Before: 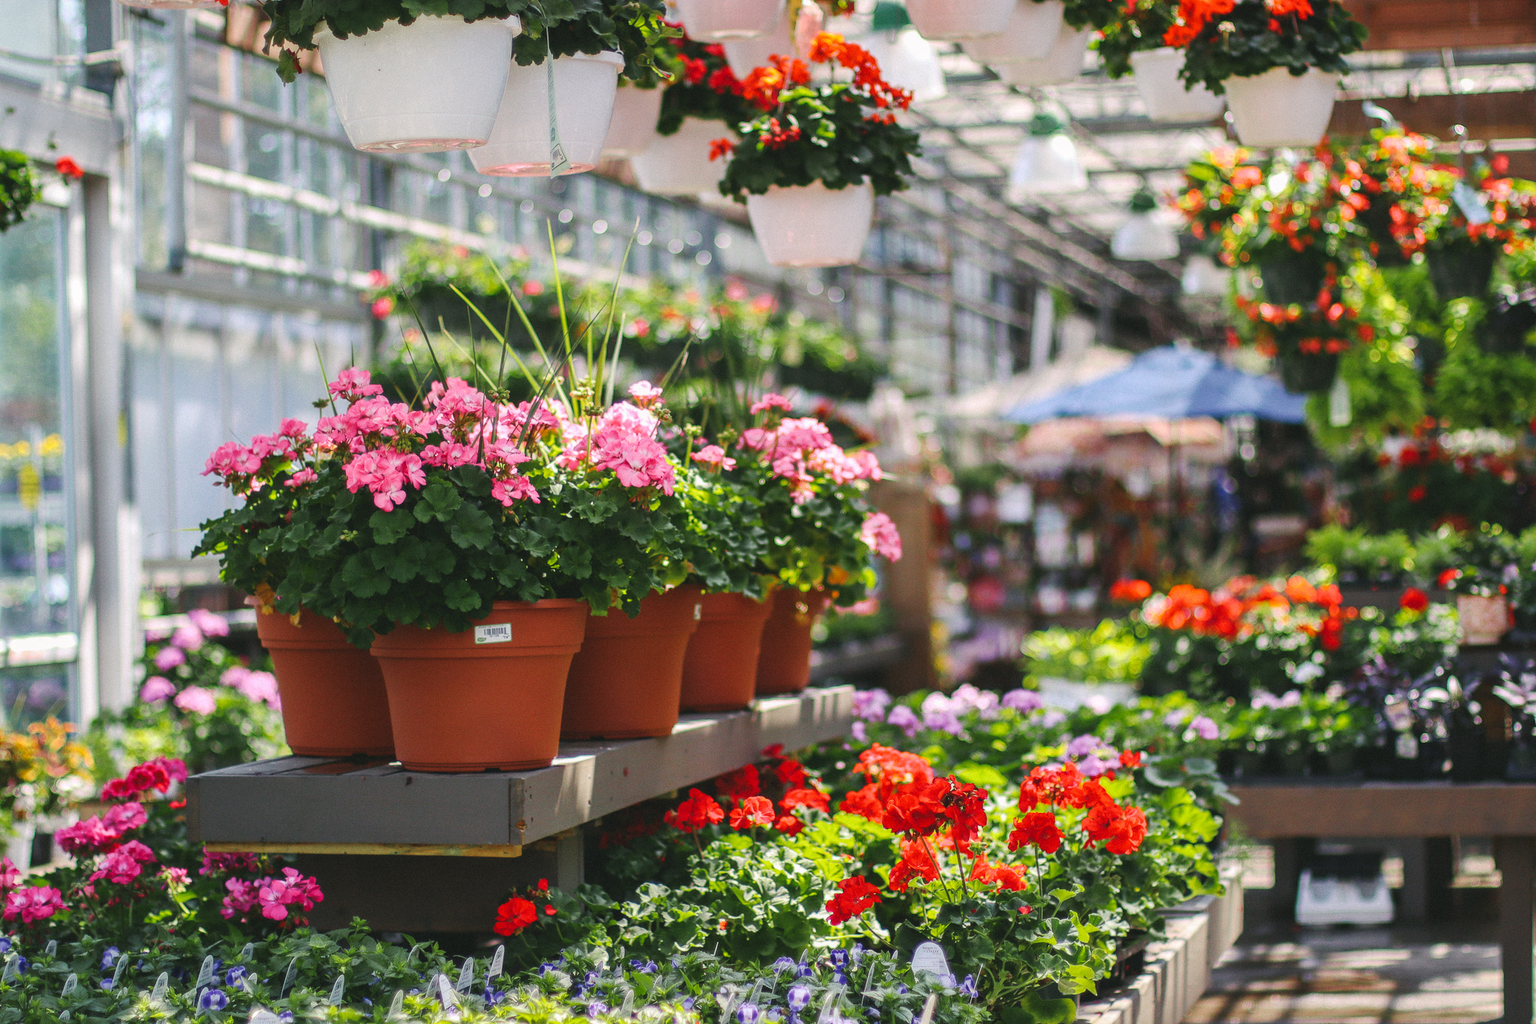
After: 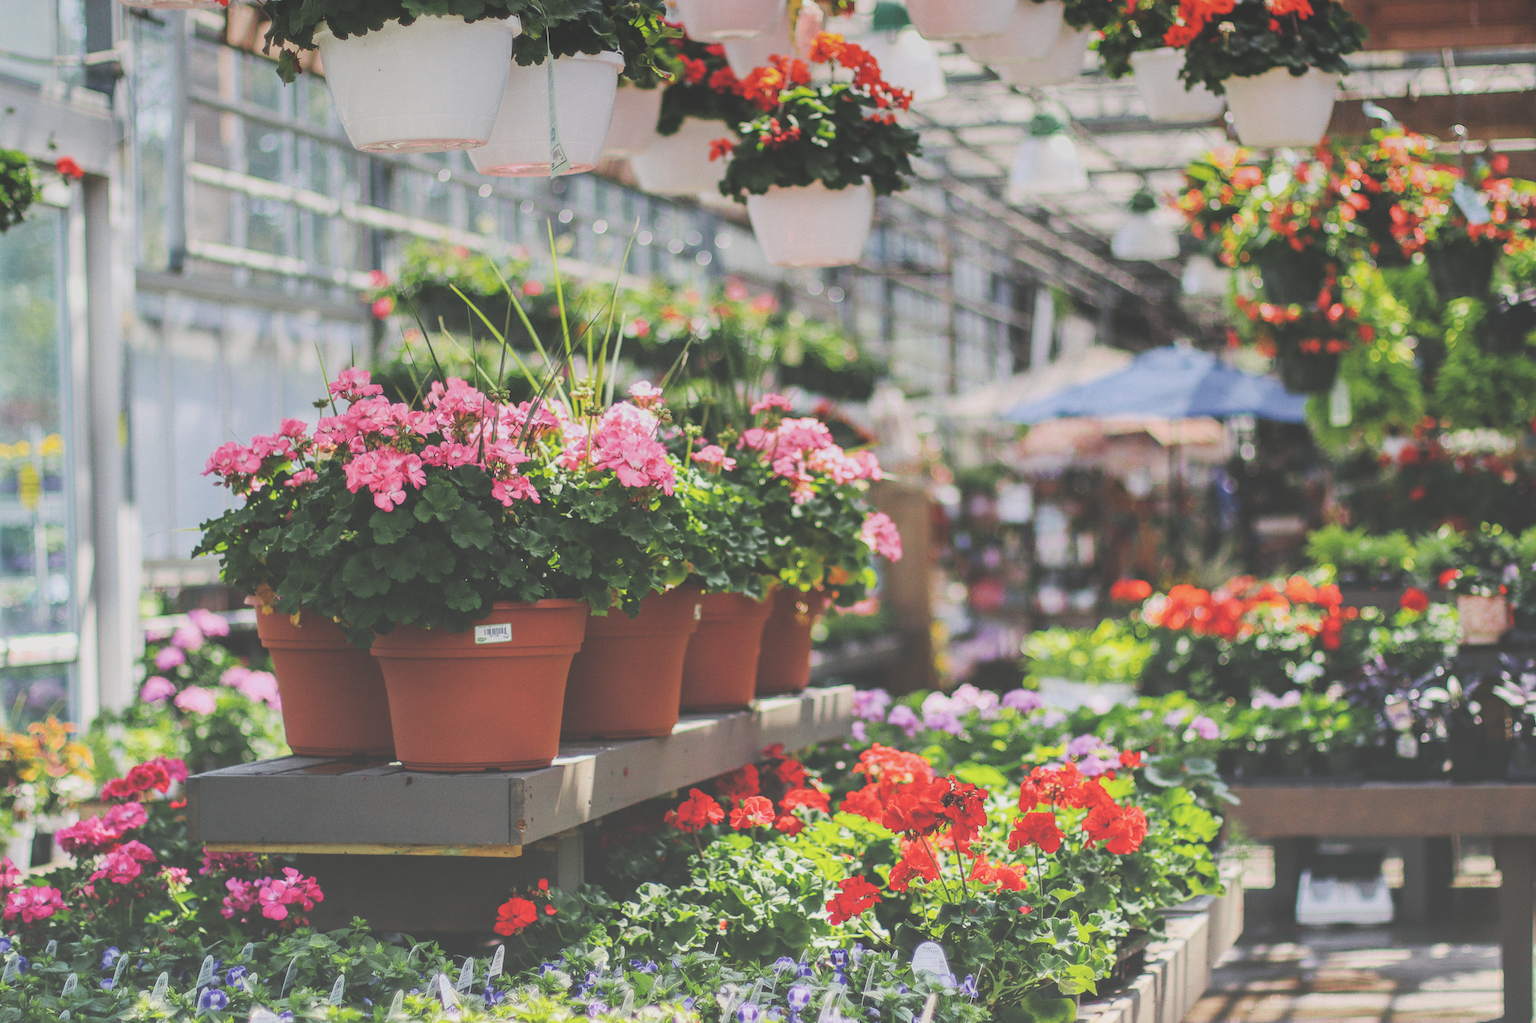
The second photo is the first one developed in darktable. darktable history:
graduated density: on, module defaults
color balance rgb: shadows lift › luminance -10%, power › luminance -9%, linear chroma grading › global chroma 10%, global vibrance 10%, contrast 15%, saturation formula JzAzBz (2021)
exposure: black level correction -0.071, exposure 0.5 EV, compensate highlight preservation false
filmic rgb: black relative exposure -7.32 EV, white relative exposure 5.09 EV, hardness 3.2
